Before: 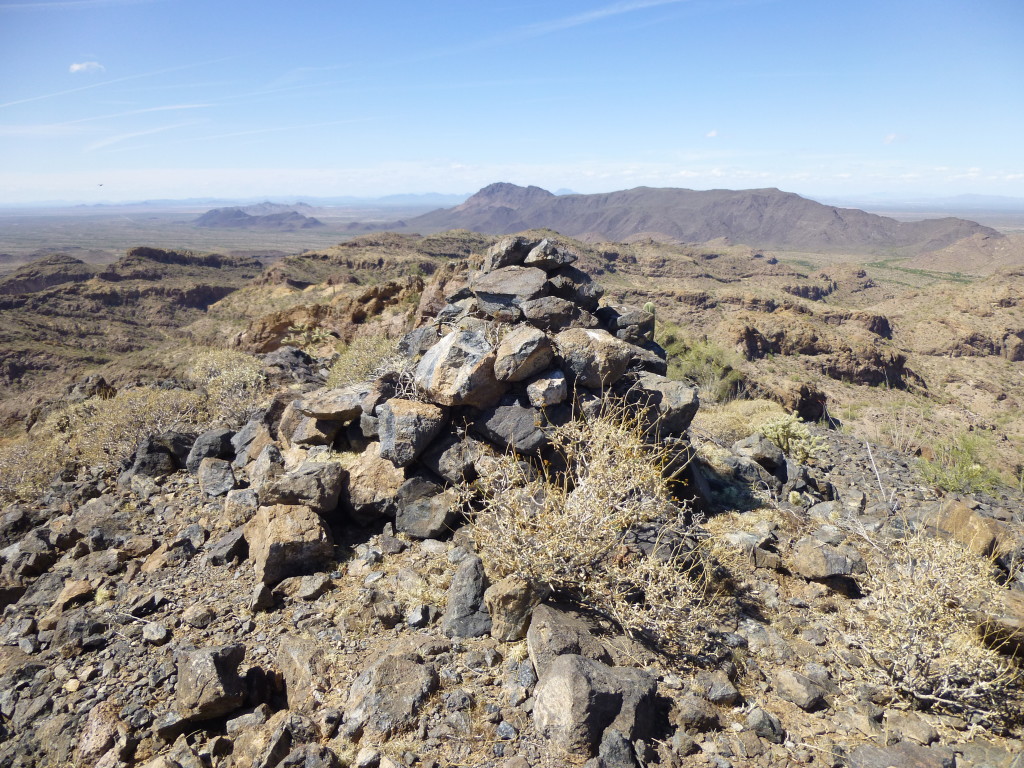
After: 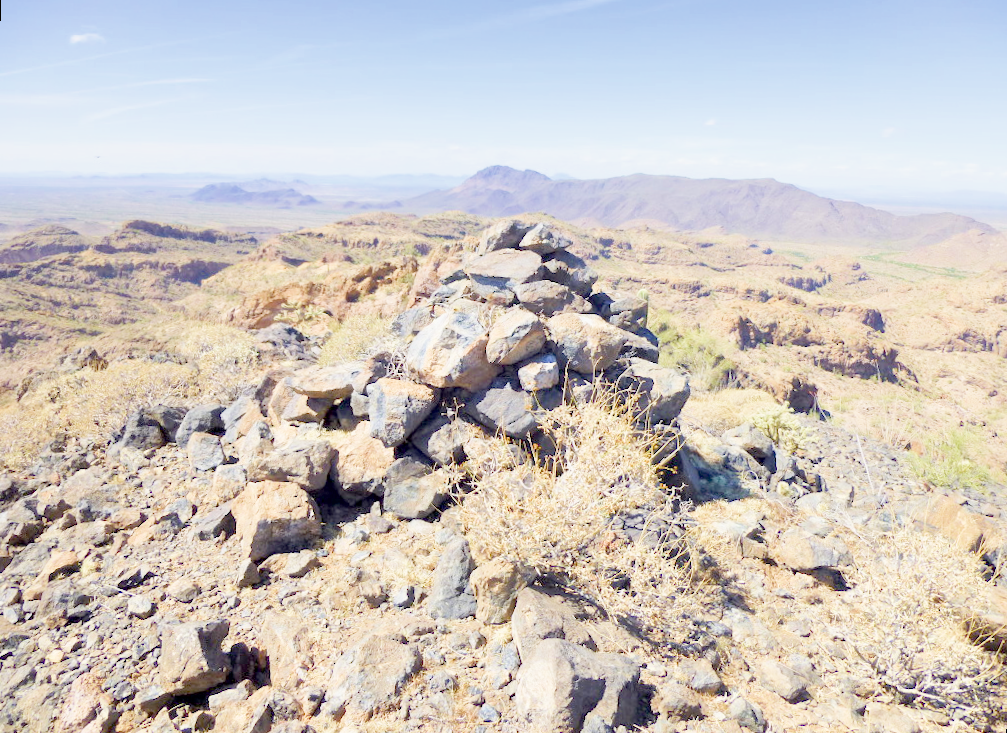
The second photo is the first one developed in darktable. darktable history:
contrast equalizer: octaves 7, y [[0.6 ×6], [0.55 ×6], [0 ×6], [0 ×6], [0 ×6]], mix 0.15
filmic rgb: middle gray luminance 2.5%, black relative exposure -10 EV, white relative exposure 7 EV, threshold 6 EV, dynamic range scaling 10%, target black luminance 0%, hardness 3.19, latitude 44.39%, contrast 0.682, highlights saturation mix 5%, shadows ↔ highlights balance 13.63%, add noise in highlights 0, color science v3 (2019), use custom middle-gray values true, iterations of high-quality reconstruction 0, contrast in highlights soft, enable highlight reconstruction true
rotate and perspective: rotation 1.57°, crop left 0.018, crop right 0.982, crop top 0.039, crop bottom 0.961
